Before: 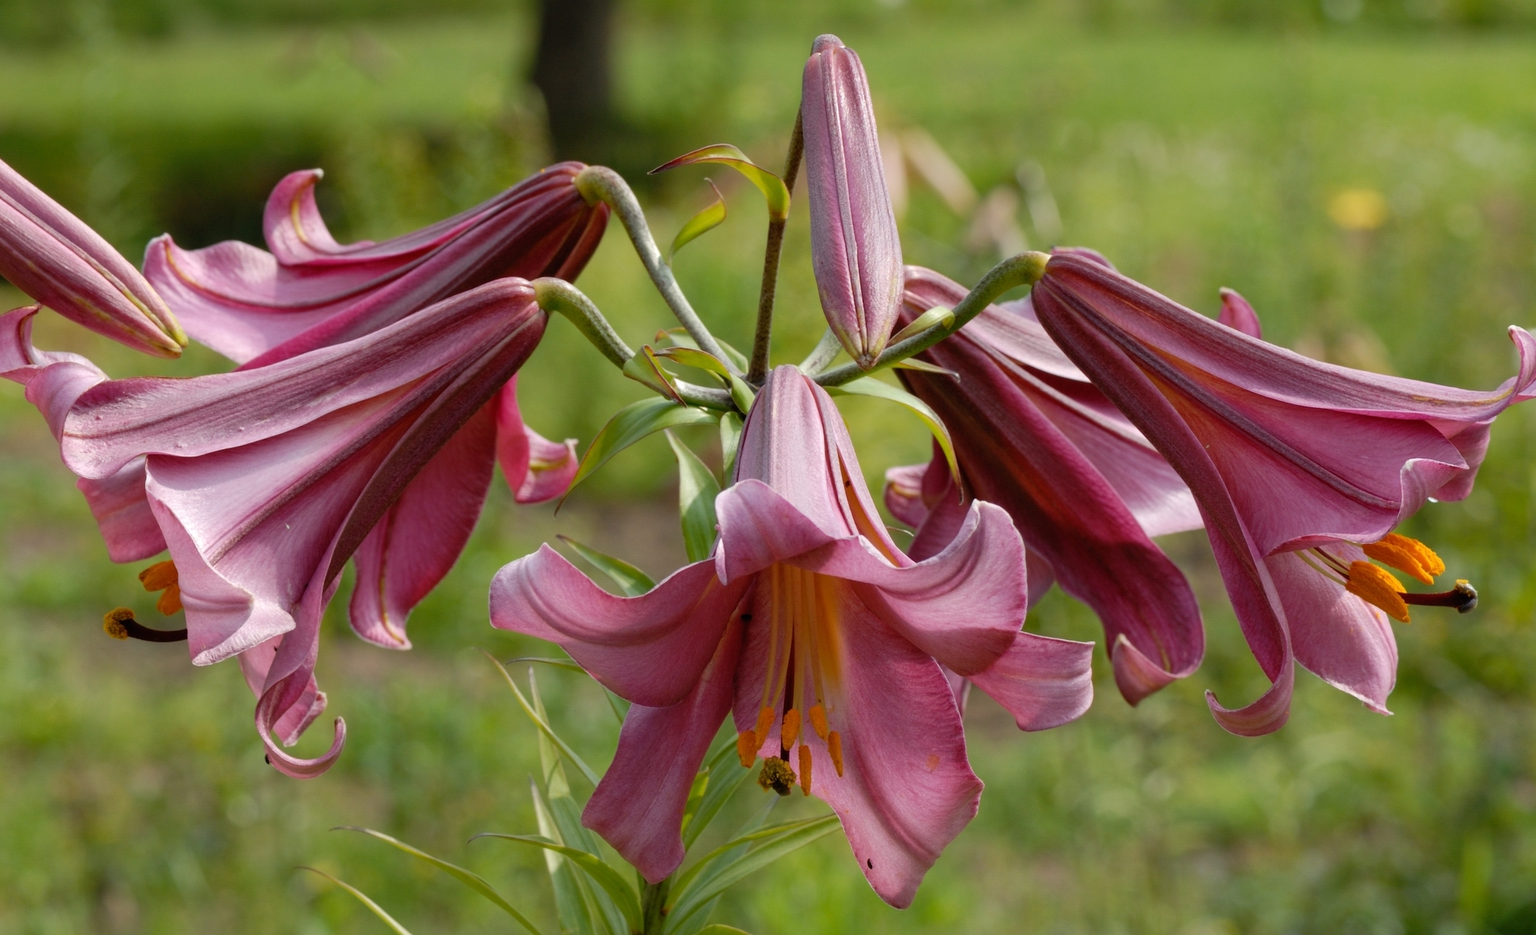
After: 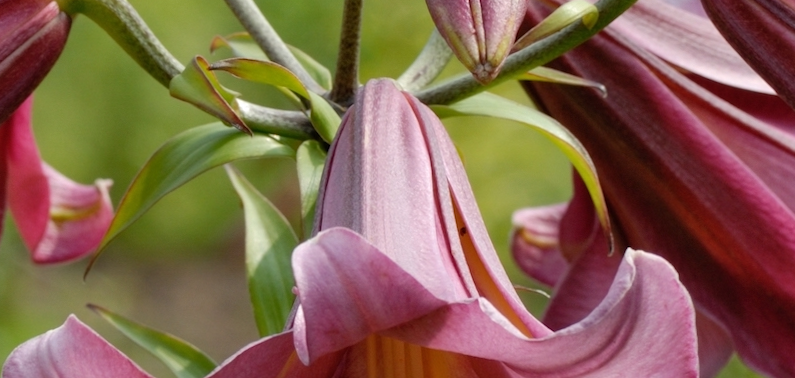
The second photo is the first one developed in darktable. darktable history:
shadows and highlights: low approximation 0.01, soften with gaussian
rotate and perspective: rotation -1°, crop left 0.011, crop right 0.989, crop top 0.025, crop bottom 0.975
crop: left 31.751%, top 32.172%, right 27.8%, bottom 35.83%
